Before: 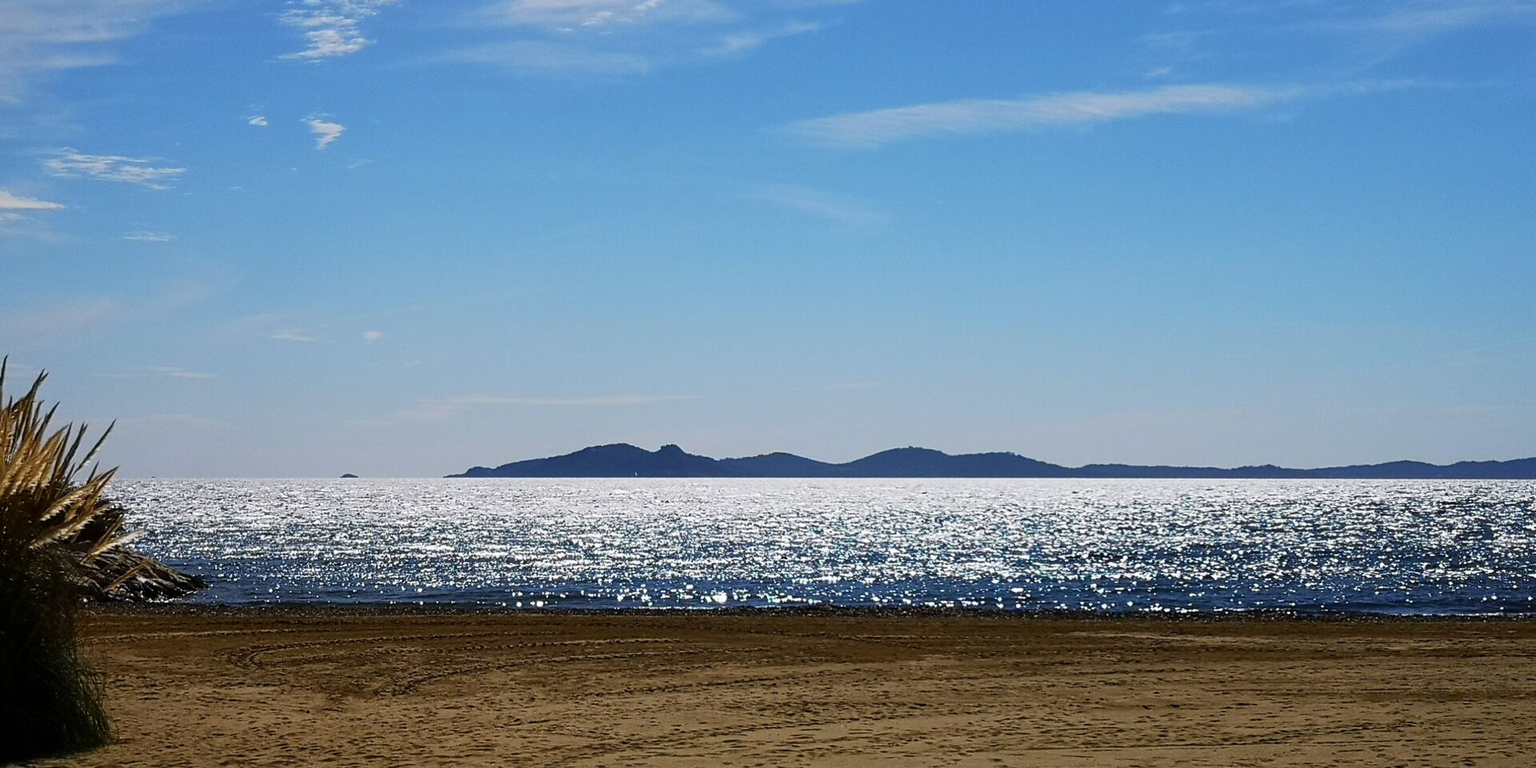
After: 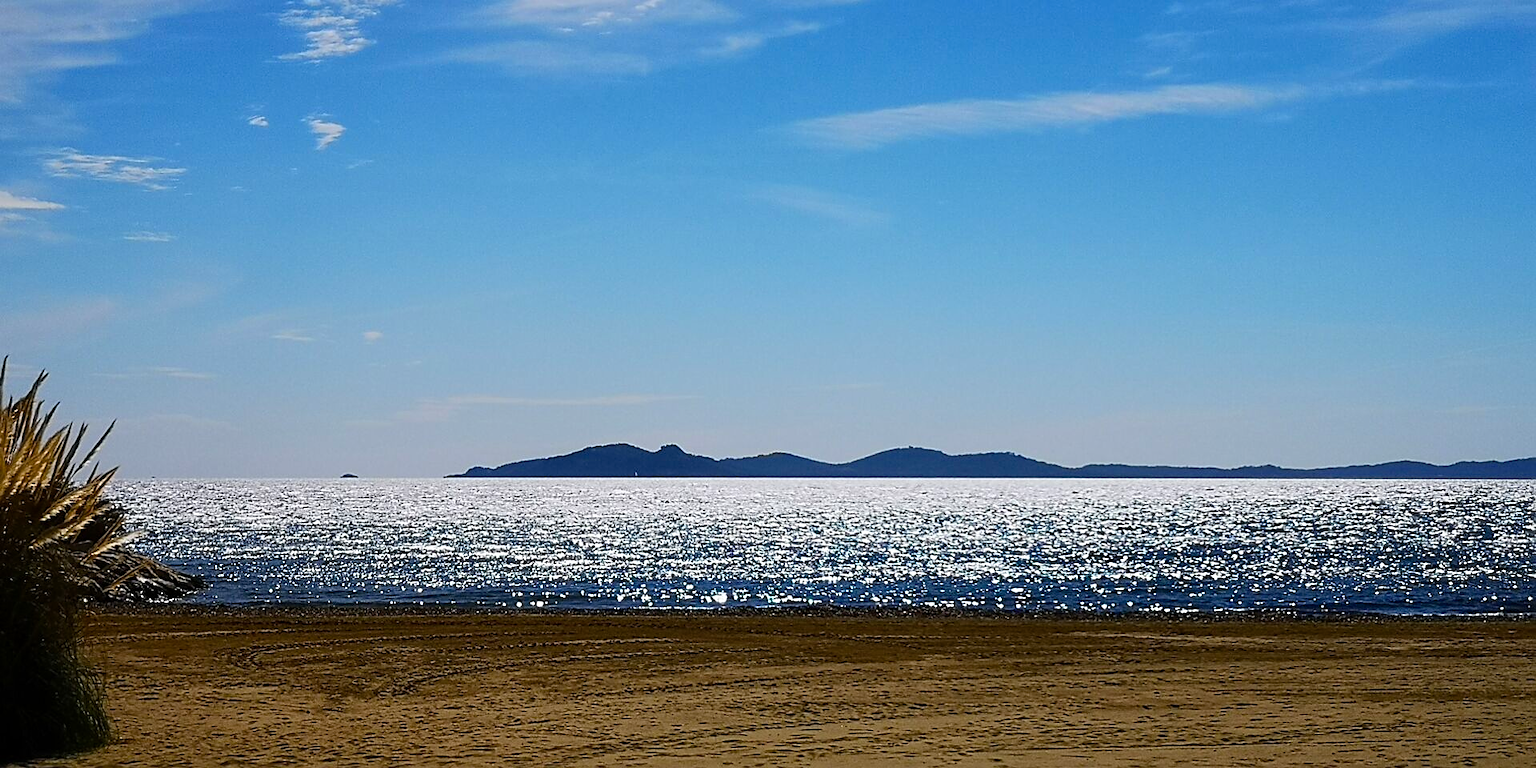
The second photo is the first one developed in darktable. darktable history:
color balance rgb: linear chroma grading › shadows -8%, linear chroma grading › global chroma 10%, perceptual saturation grading › global saturation 2%, perceptual saturation grading › highlights -2%, perceptual saturation grading › mid-tones 4%, perceptual saturation grading › shadows 8%, perceptual brilliance grading › global brilliance 2%, perceptual brilliance grading › highlights -4%, global vibrance 16%, saturation formula JzAzBz (2021)
sharpen: radius 1.967
